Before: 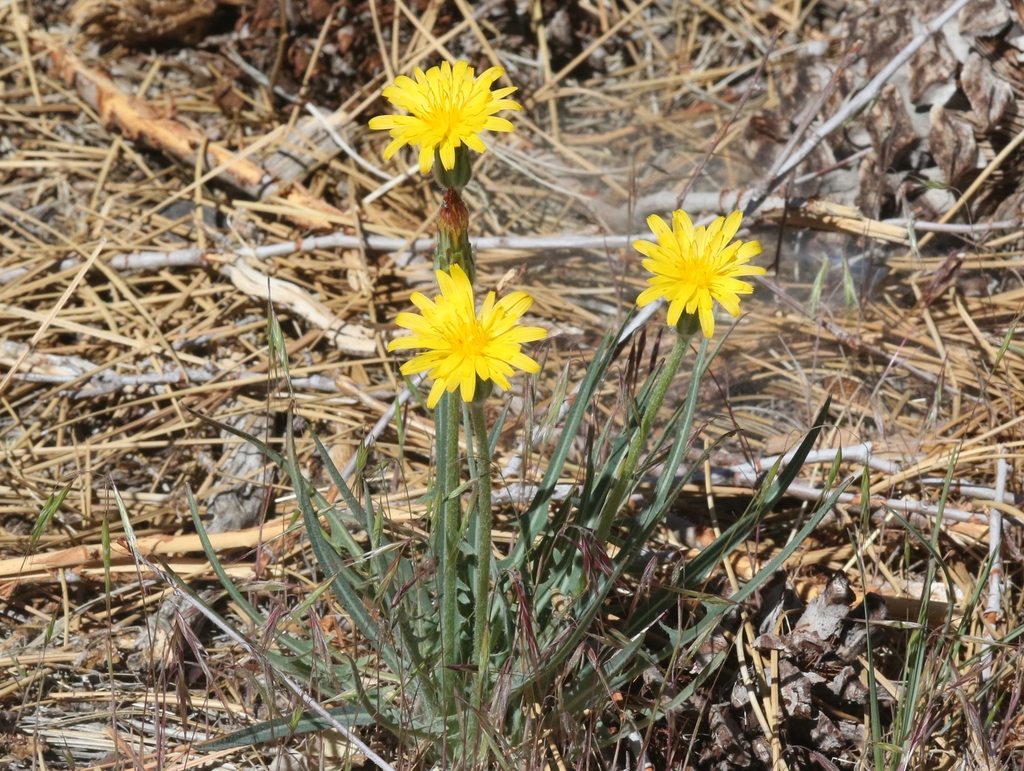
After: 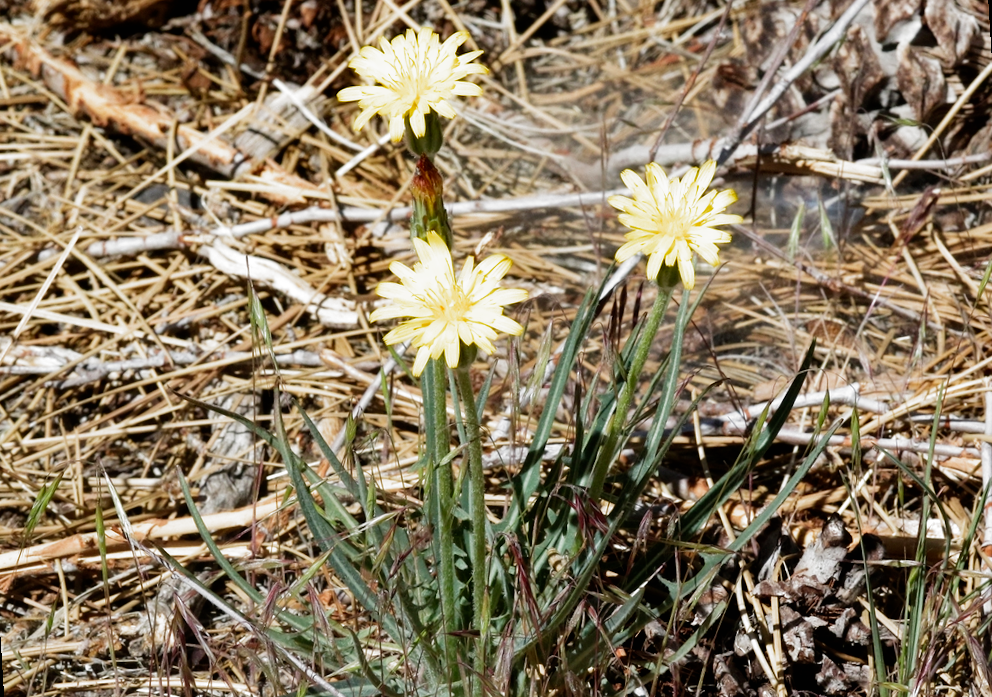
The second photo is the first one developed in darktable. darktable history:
filmic rgb: black relative exposure -8.2 EV, white relative exposure 2.2 EV, threshold 3 EV, hardness 7.11, latitude 75%, contrast 1.325, highlights saturation mix -2%, shadows ↔ highlights balance 30%, preserve chrominance no, color science v5 (2021), contrast in shadows safe, contrast in highlights safe, enable highlight reconstruction true
rotate and perspective: rotation -3.52°, crop left 0.036, crop right 0.964, crop top 0.081, crop bottom 0.919
